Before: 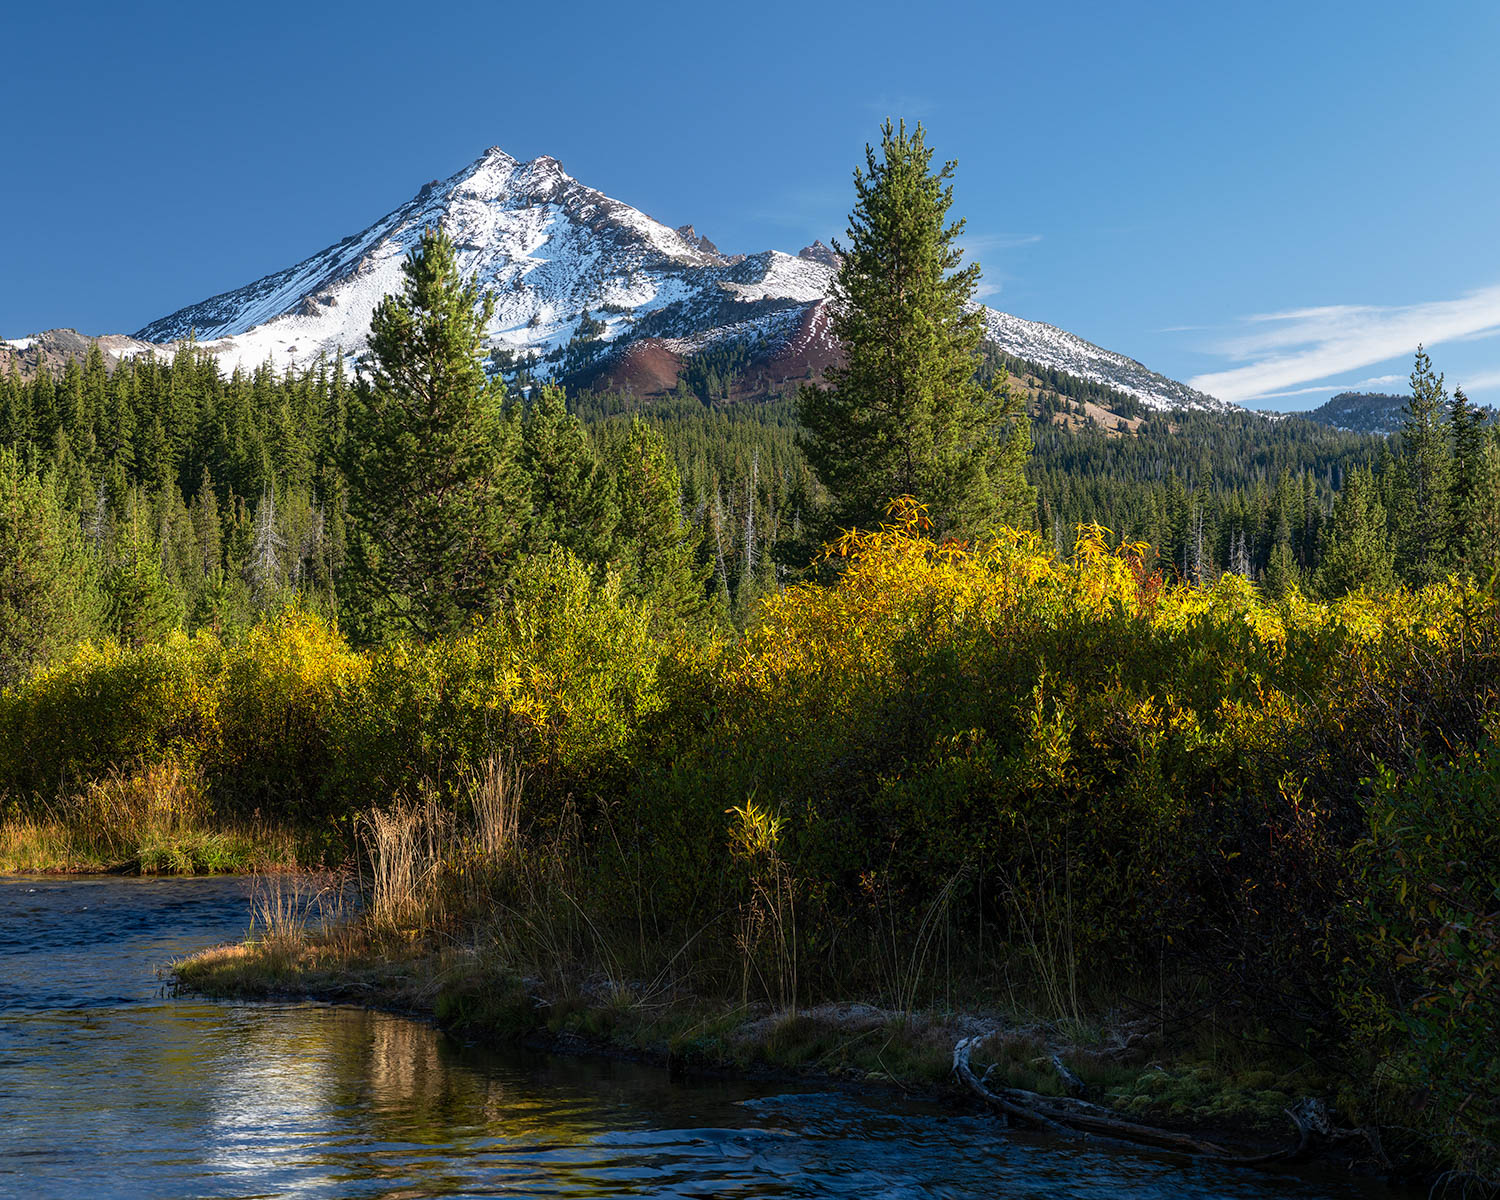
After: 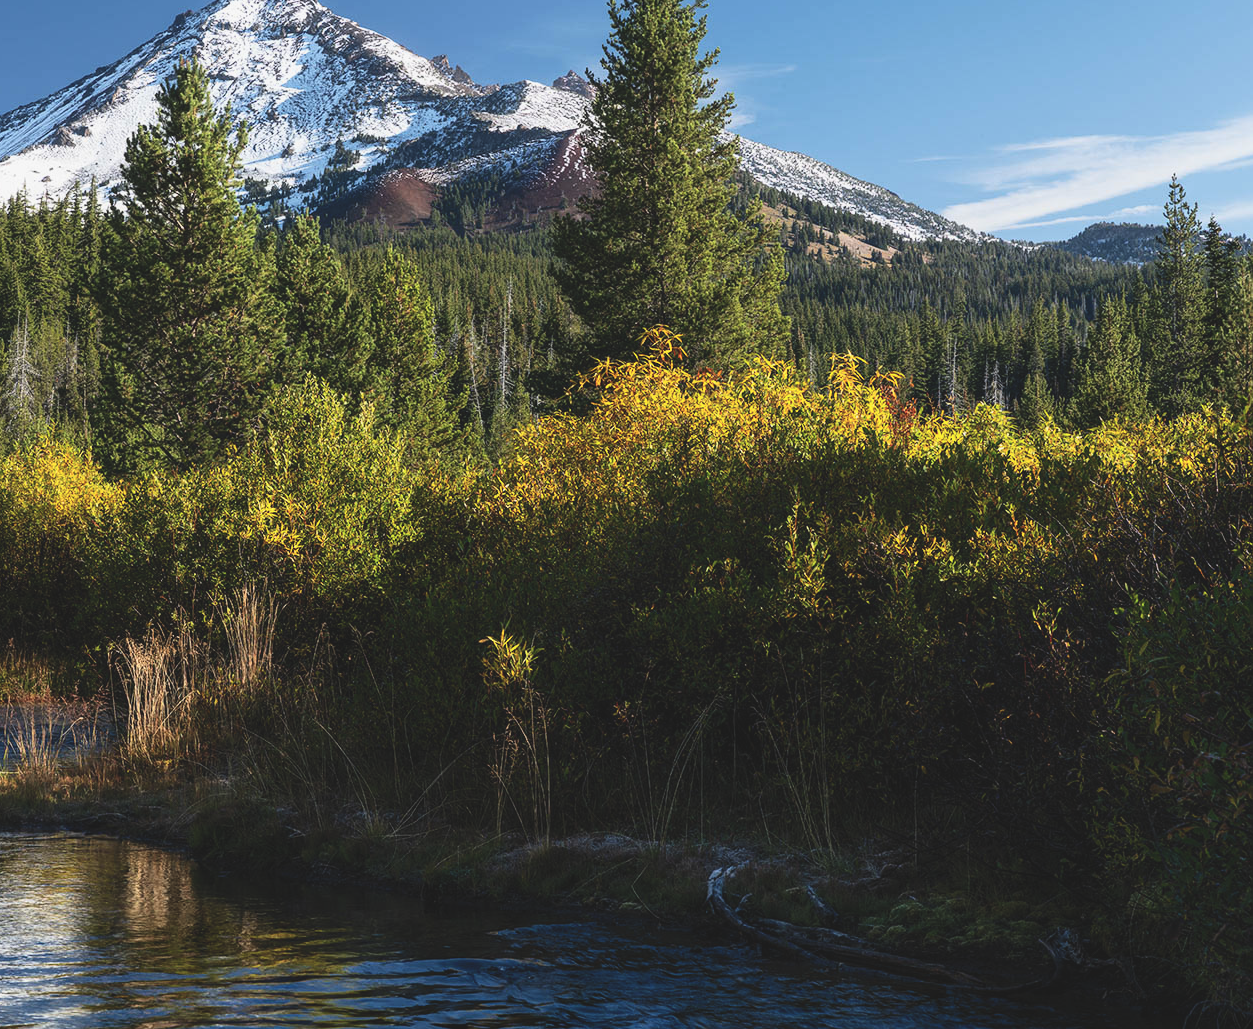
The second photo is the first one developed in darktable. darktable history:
exposure: black level correction -0.025, exposure -0.119 EV, compensate highlight preservation false
crop: left 16.409%, top 14.237%
tone curve: curves: ch0 [(0, 0) (0.118, 0.034) (0.182, 0.124) (0.265, 0.214) (0.504, 0.508) (0.783, 0.825) (1, 1)], color space Lab, independent channels, preserve colors none
